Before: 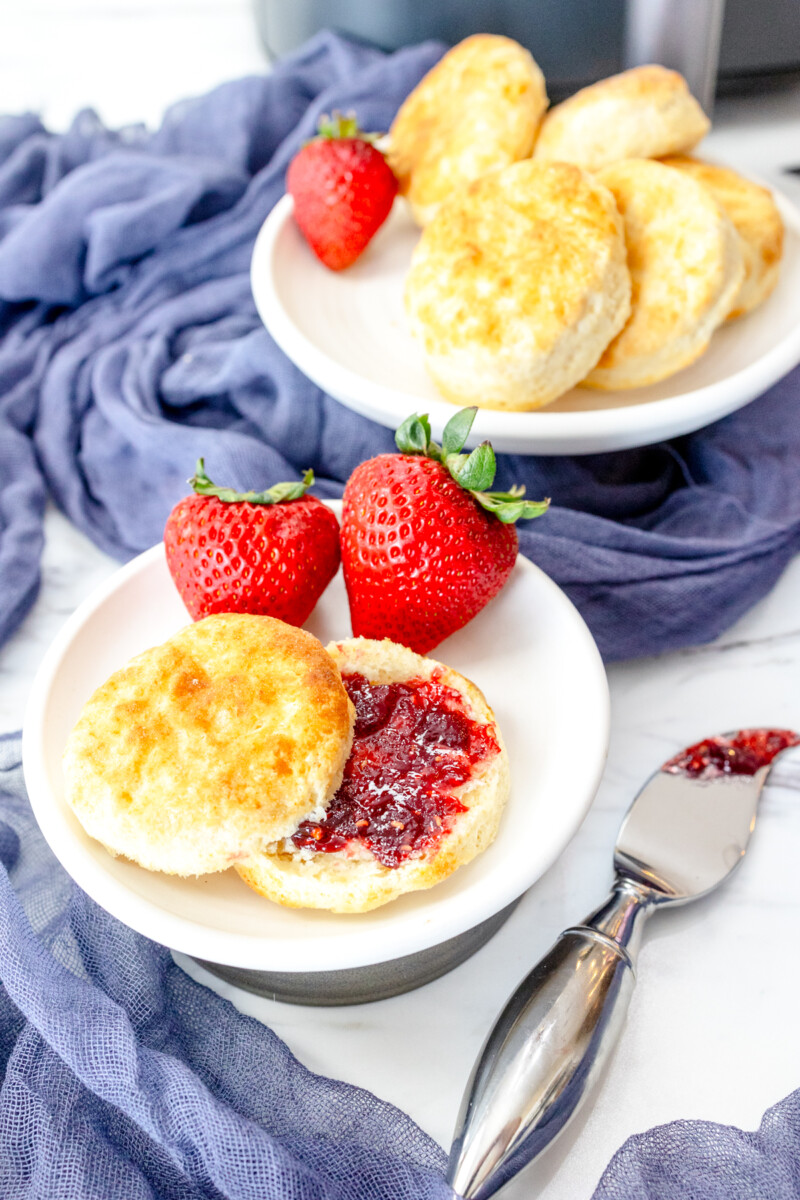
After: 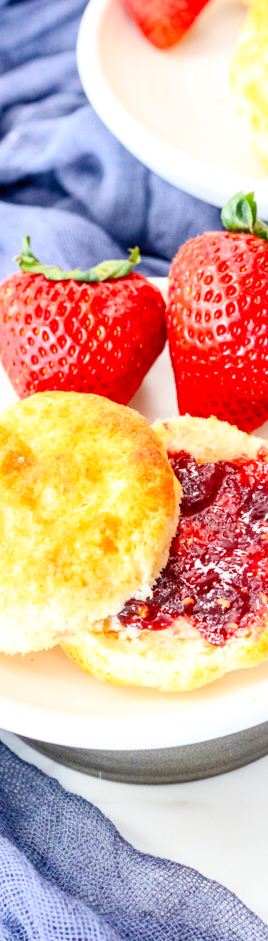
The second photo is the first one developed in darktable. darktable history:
contrast brightness saturation: contrast 0.2, brightness 0.15, saturation 0.14
crop and rotate: left 21.77%, top 18.528%, right 44.676%, bottom 2.997%
